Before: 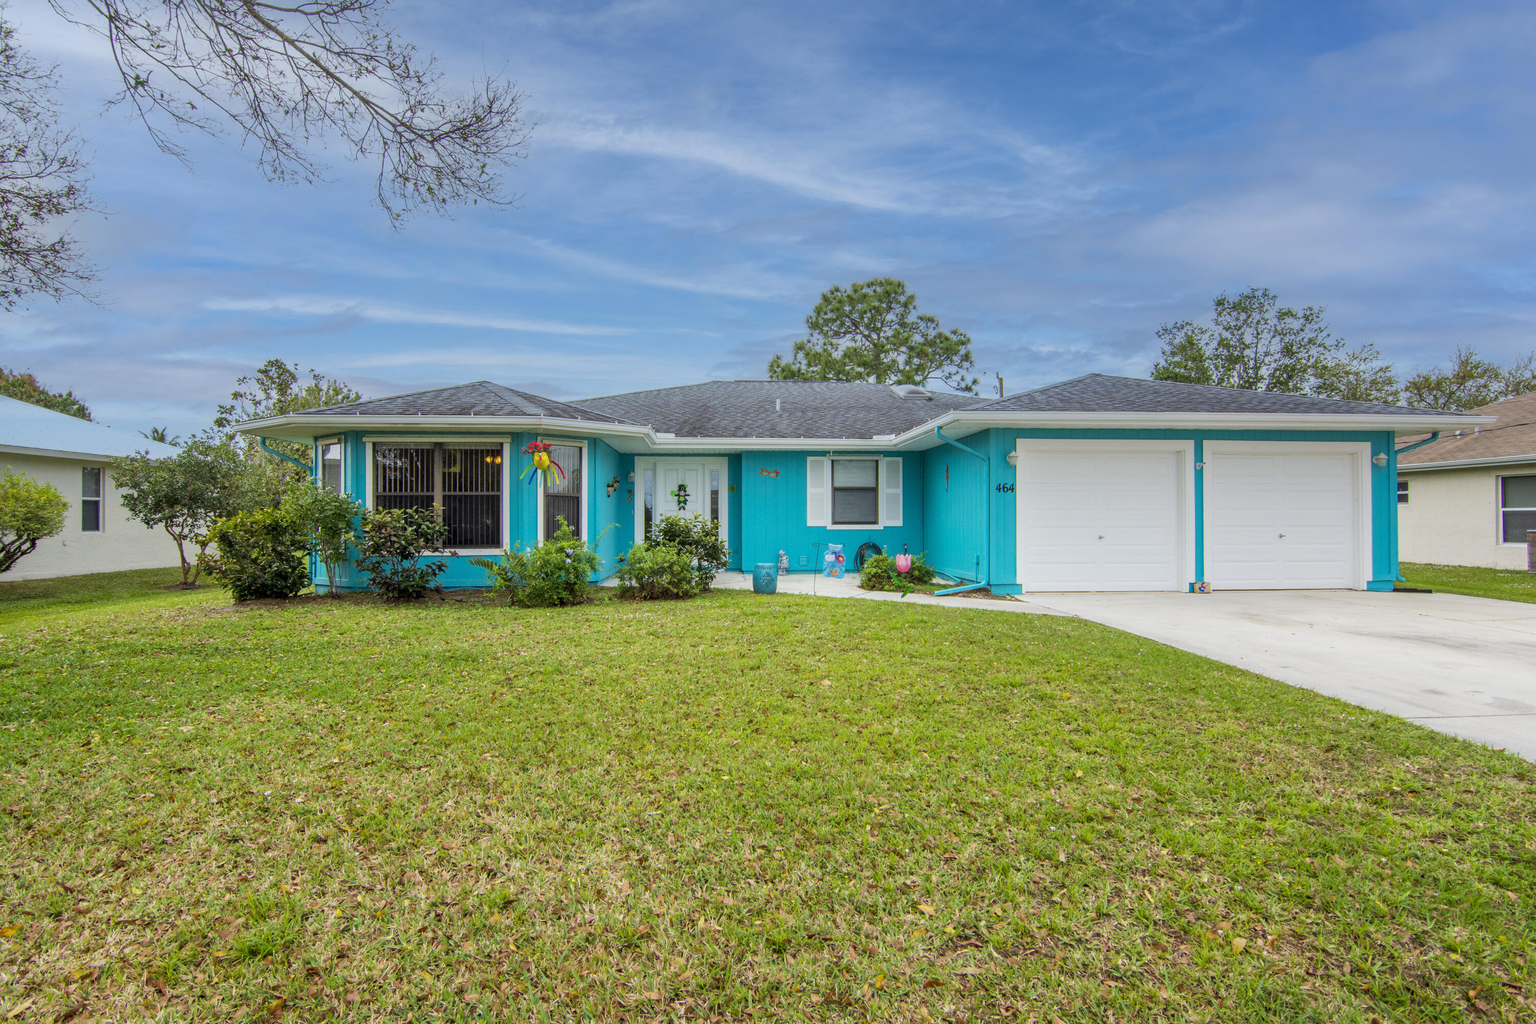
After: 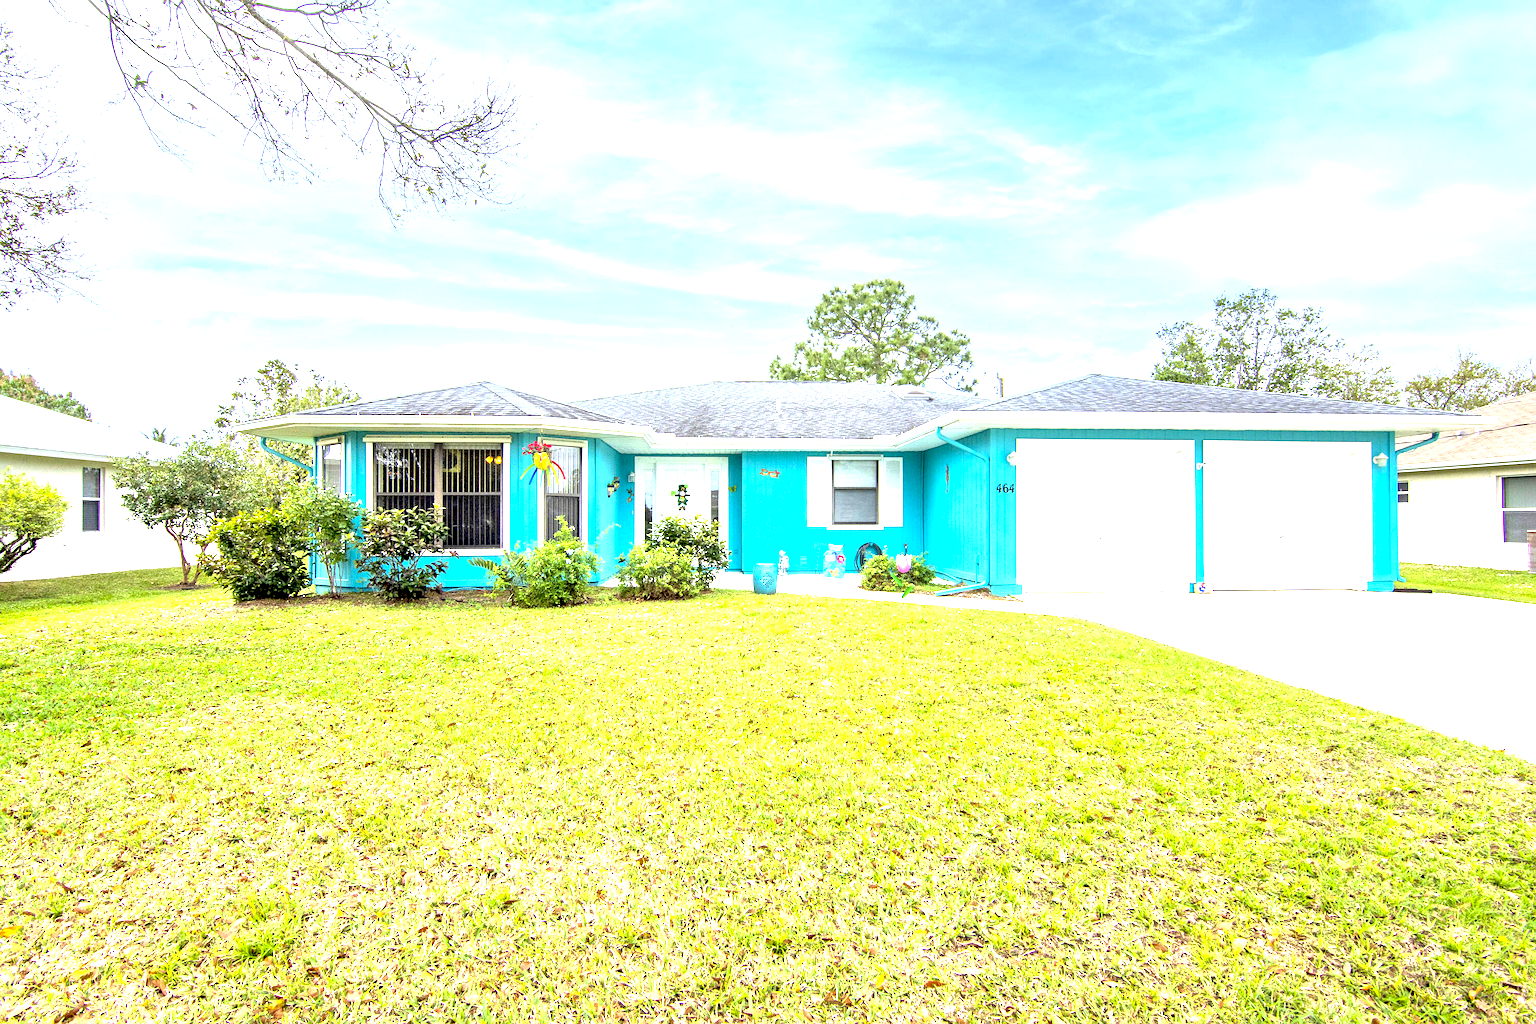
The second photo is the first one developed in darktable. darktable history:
exposure: black level correction 0.005, exposure 2.074 EV, compensate exposure bias true, compensate highlight preservation false
sharpen: amount 0.218
